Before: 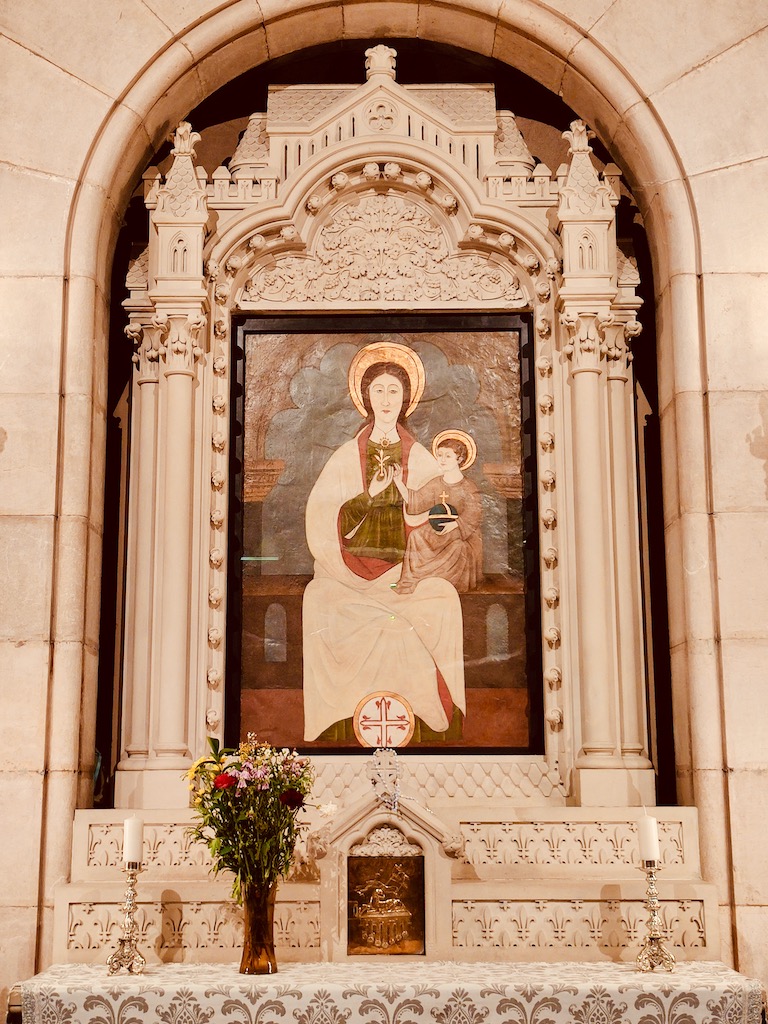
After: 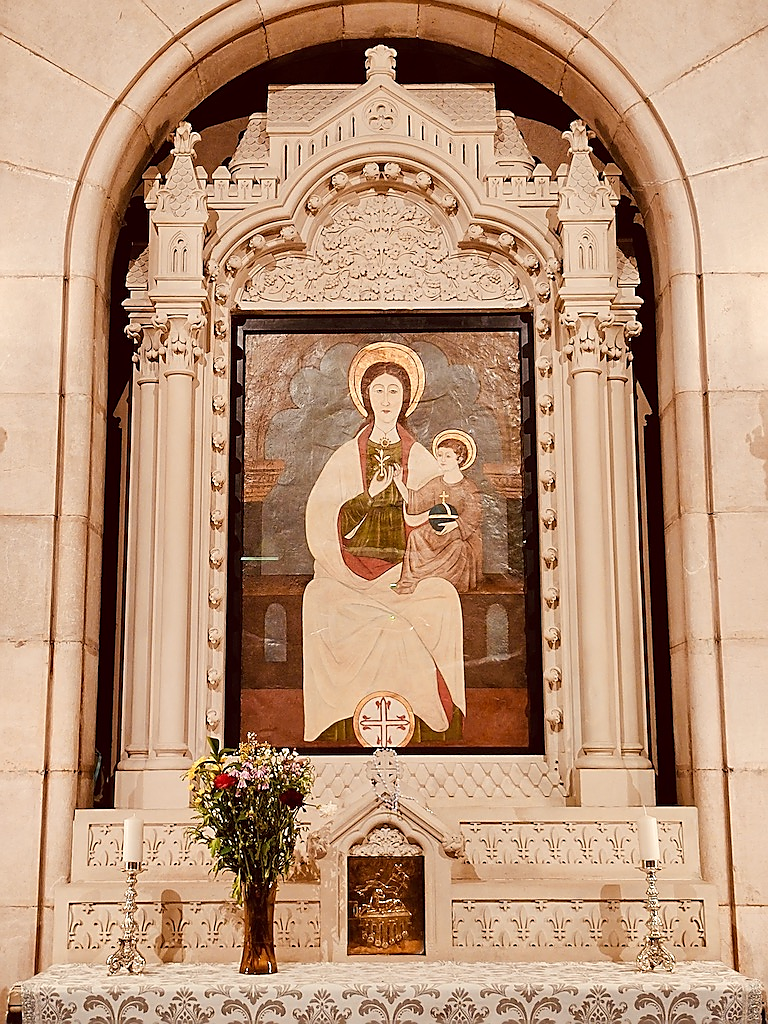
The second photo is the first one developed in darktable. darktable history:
sharpen: radius 1.414, amount 1.236, threshold 0.757
